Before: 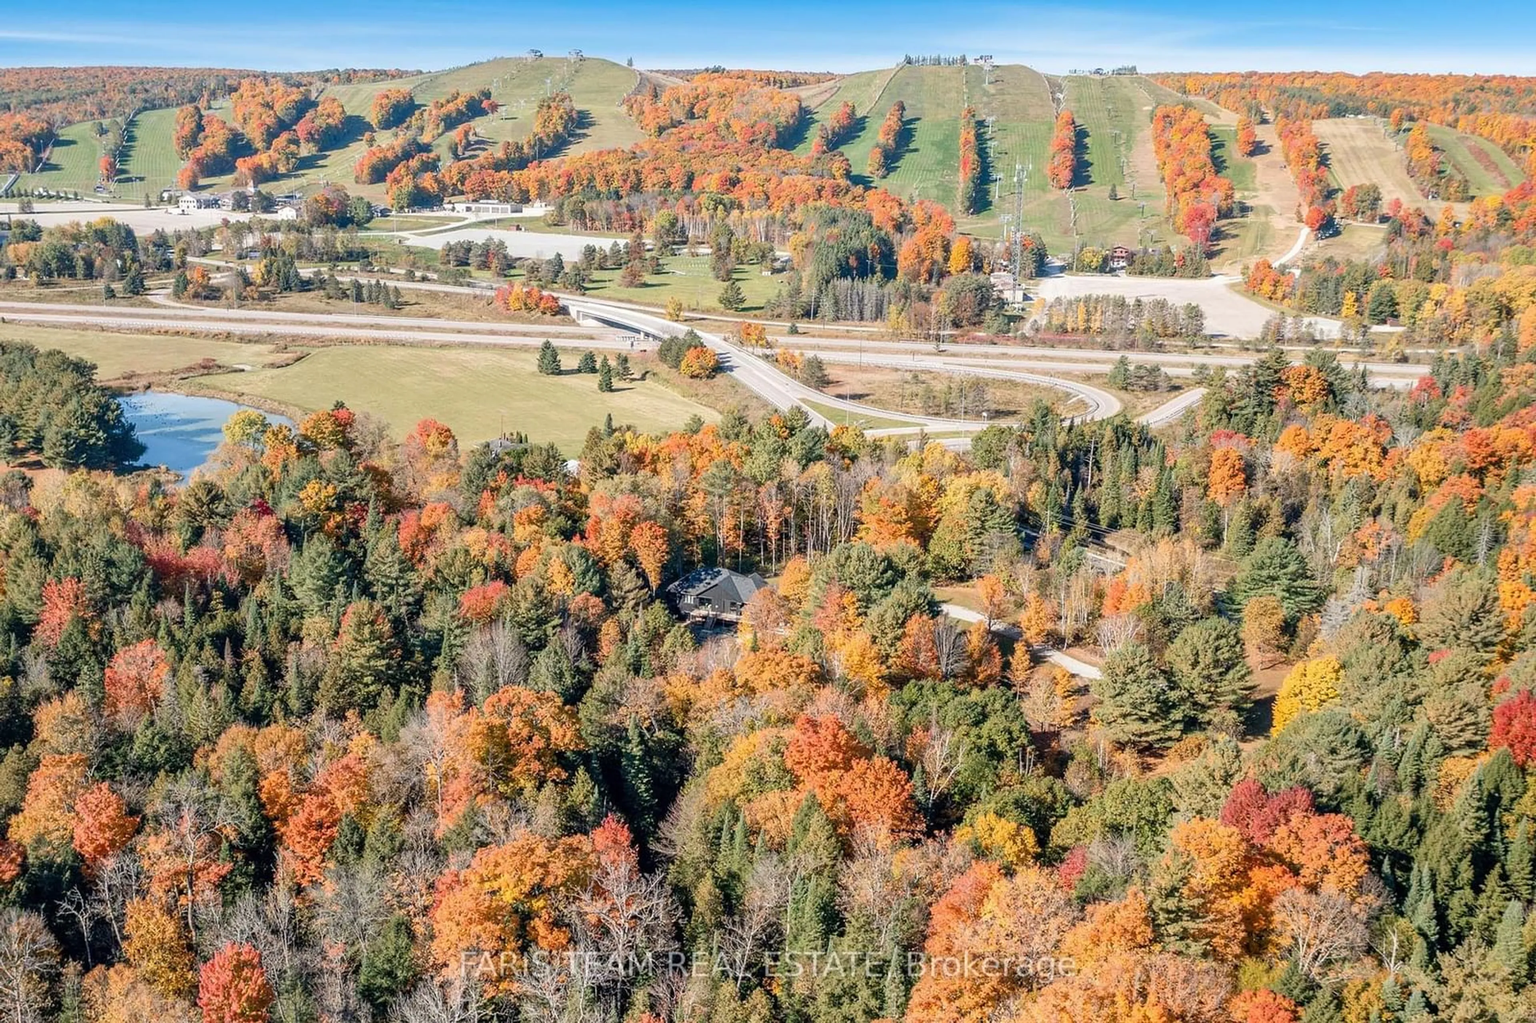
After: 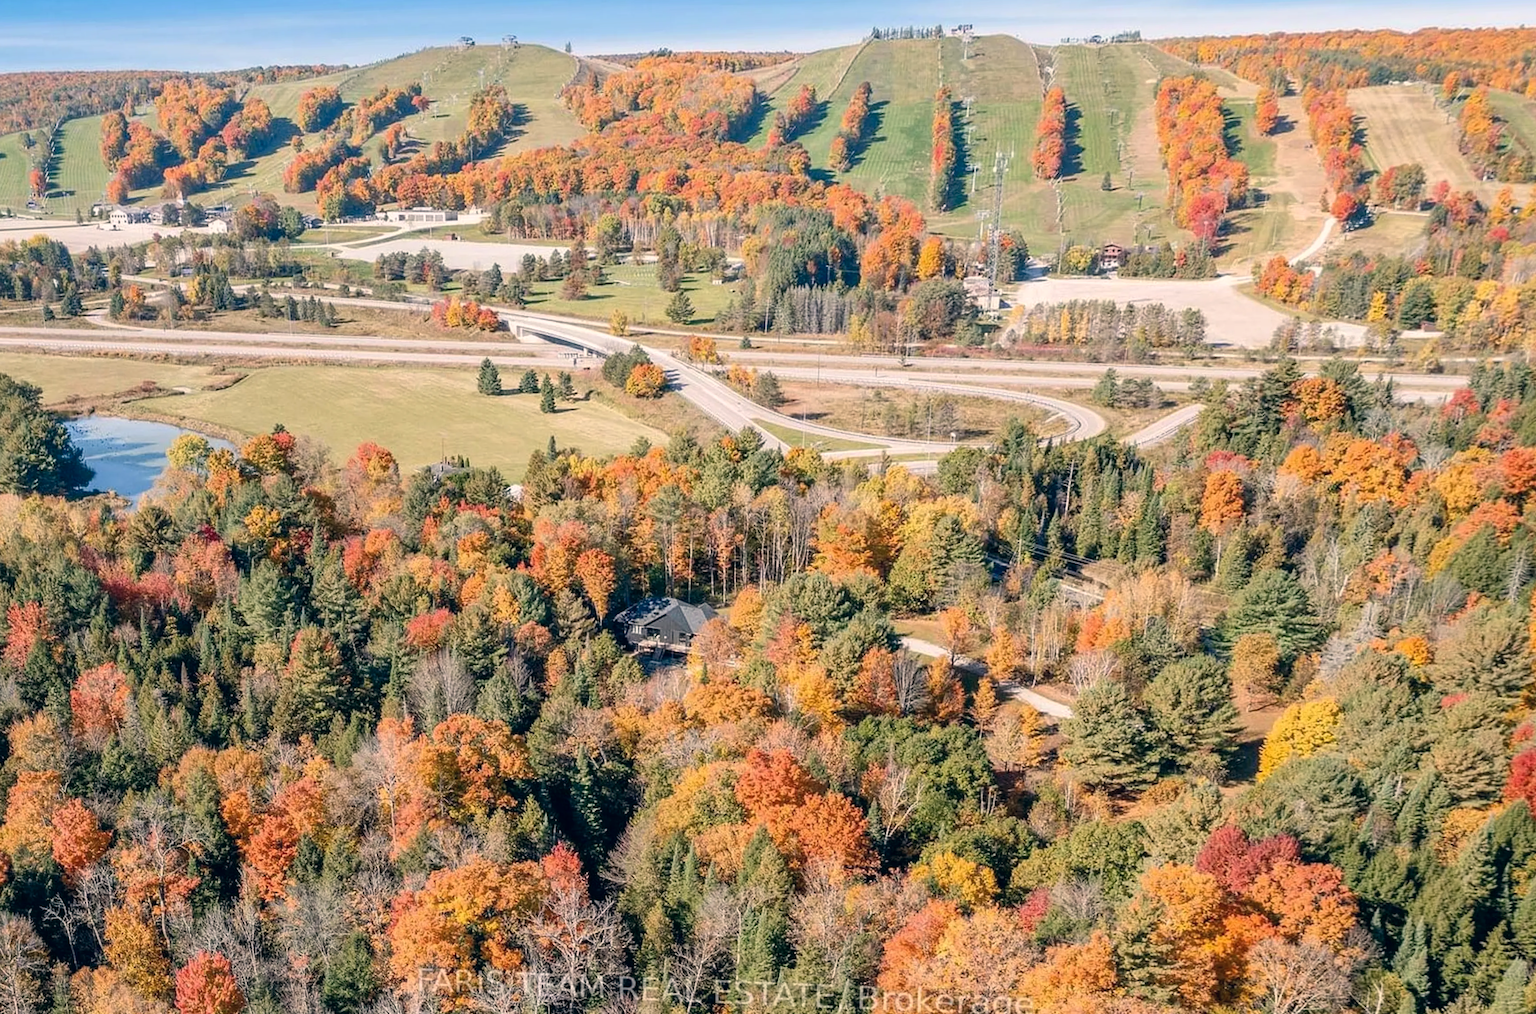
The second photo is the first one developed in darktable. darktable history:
rotate and perspective: rotation 0.062°, lens shift (vertical) 0.115, lens shift (horizontal) -0.133, crop left 0.047, crop right 0.94, crop top 0.061, crop bottom 0.94
color correction: highlights a* 5.38, highlights b* 5.3, shadows a* -4.26, shadows b* -5.11
exposure: compensate highlight preservation false
